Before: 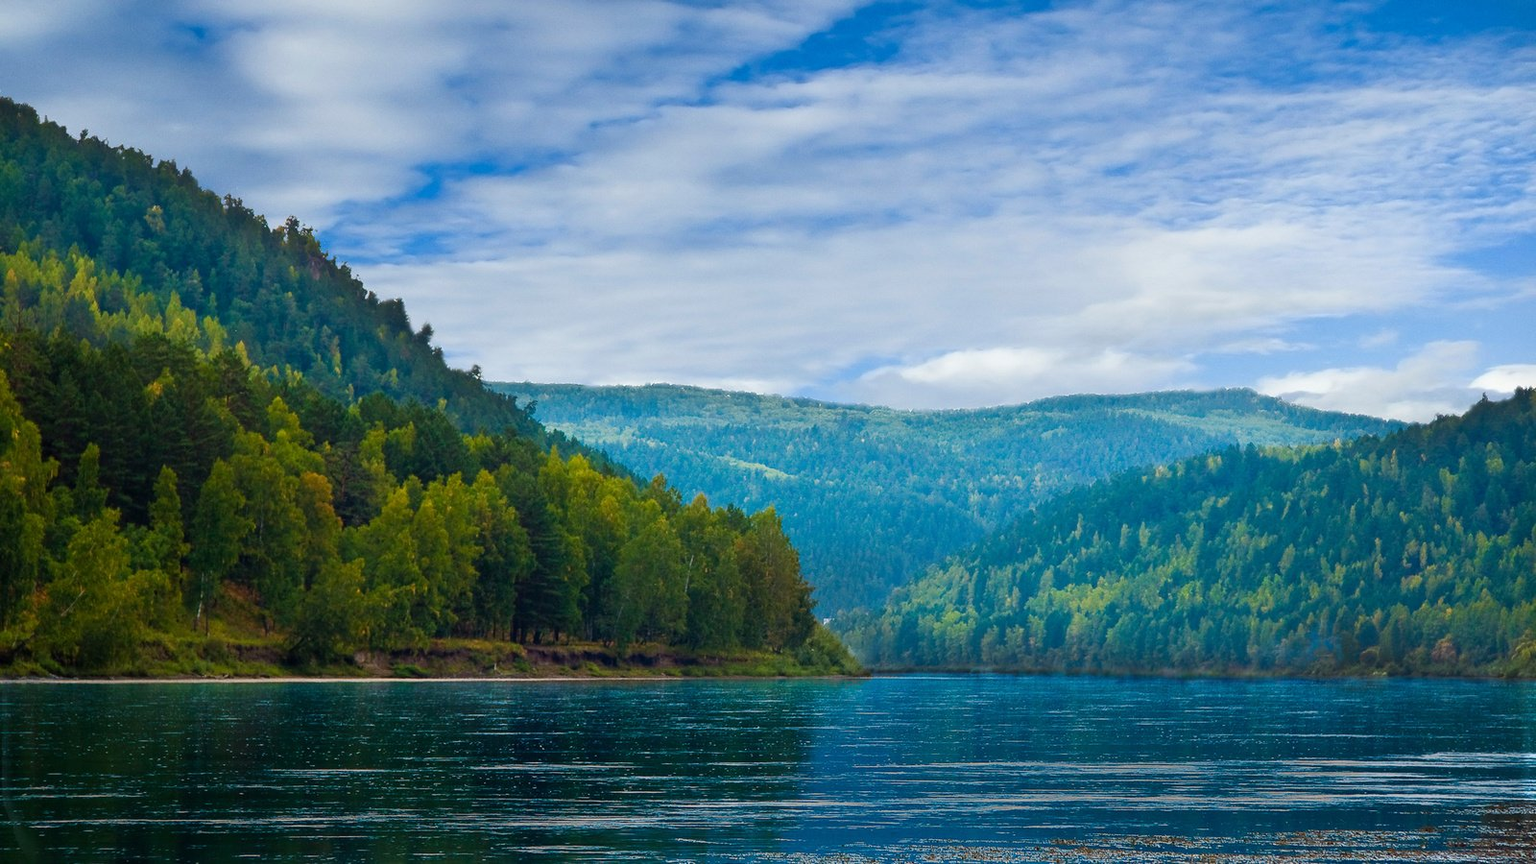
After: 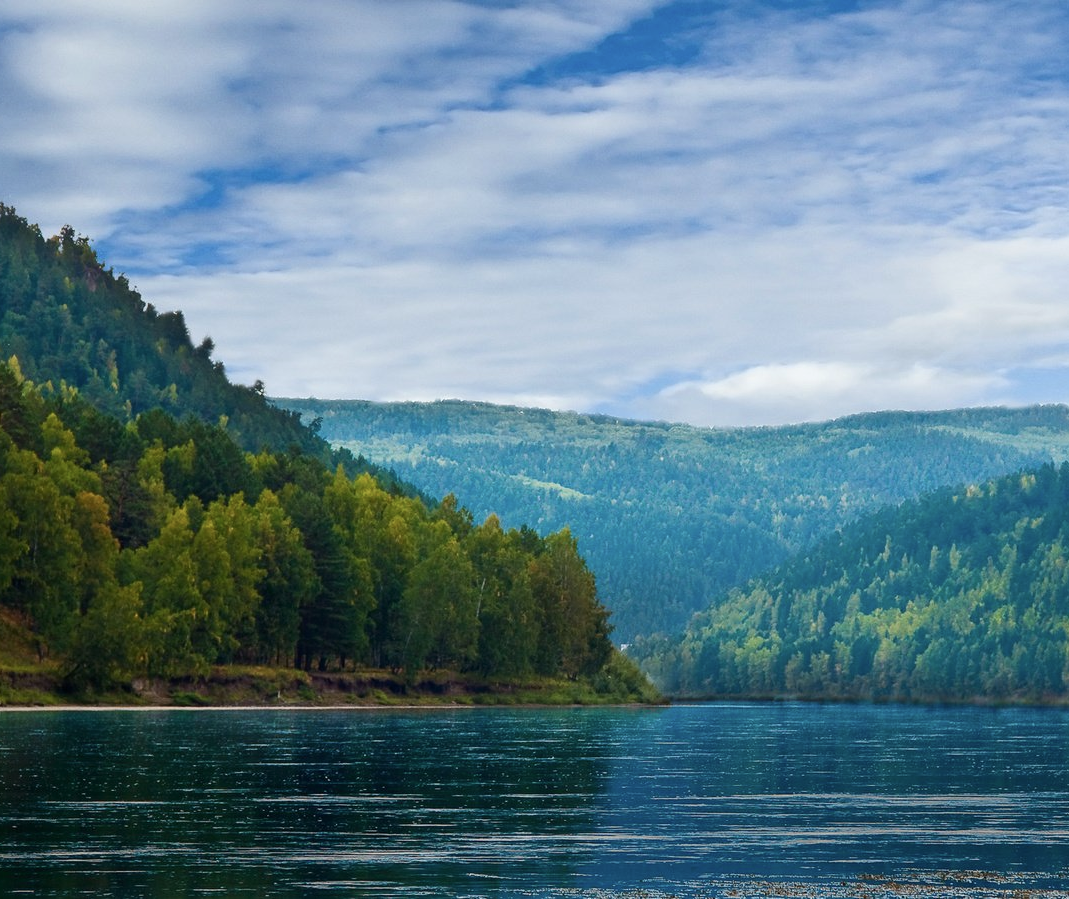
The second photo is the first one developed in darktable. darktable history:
crop and rotate: left 14.907%, right 18.236%
contrast brightness saturation: contrast 0.114, saturation -0.154
